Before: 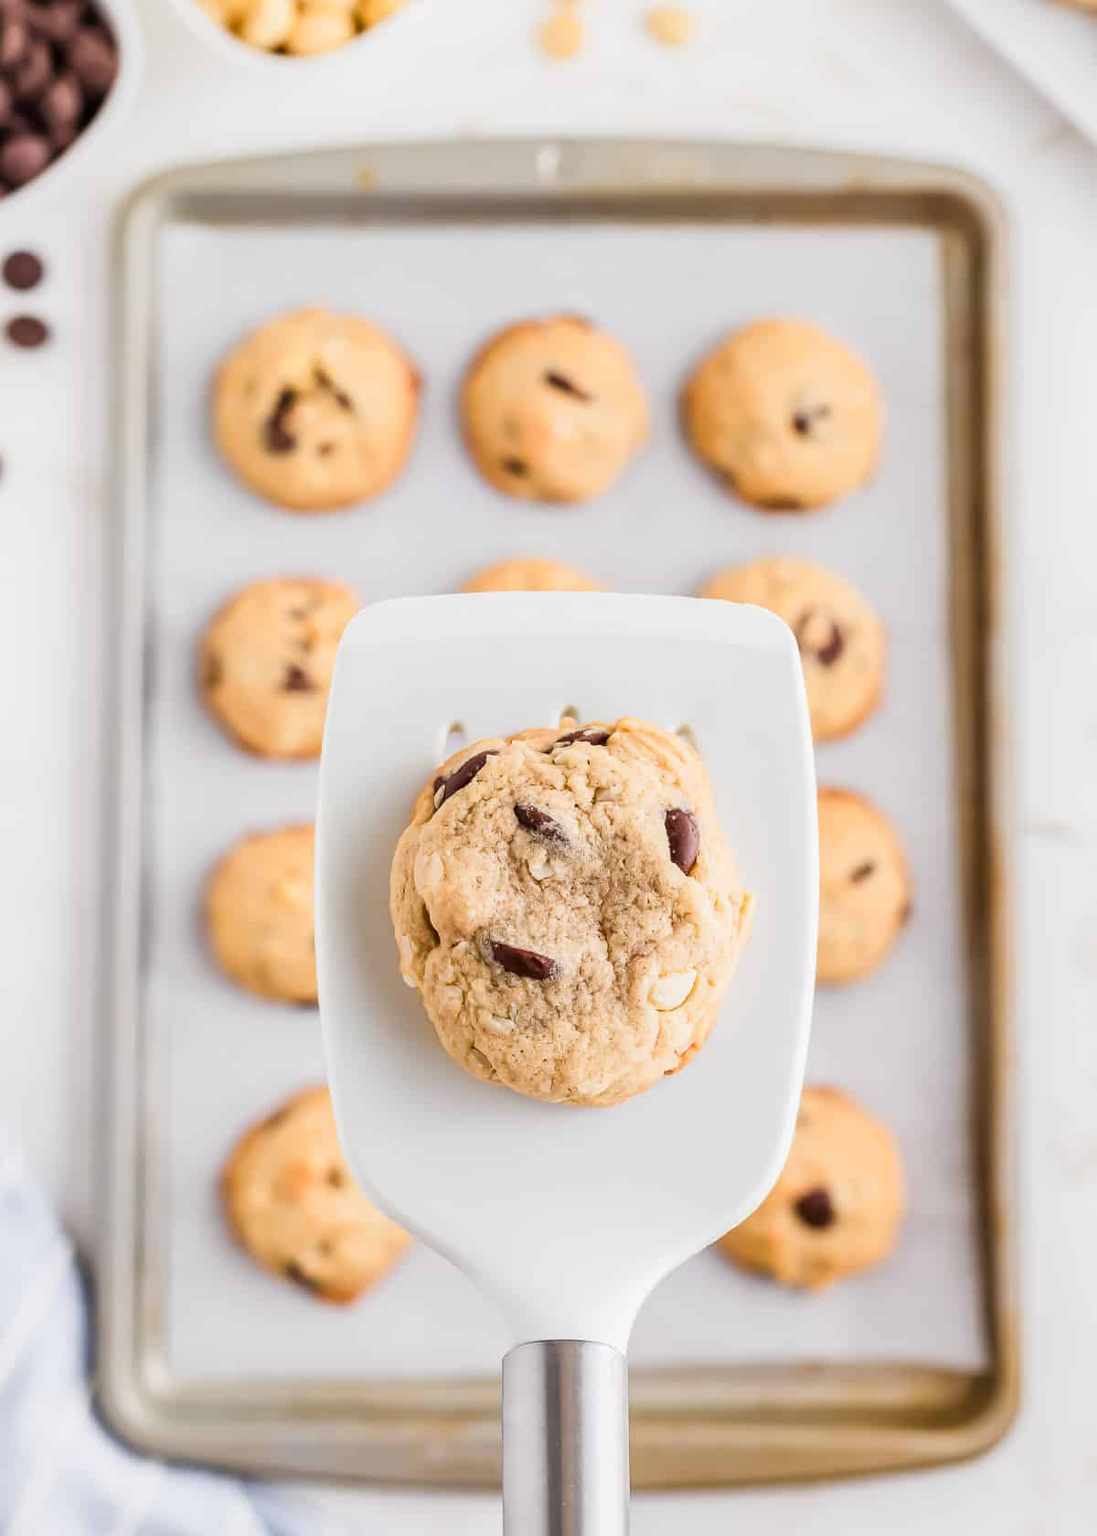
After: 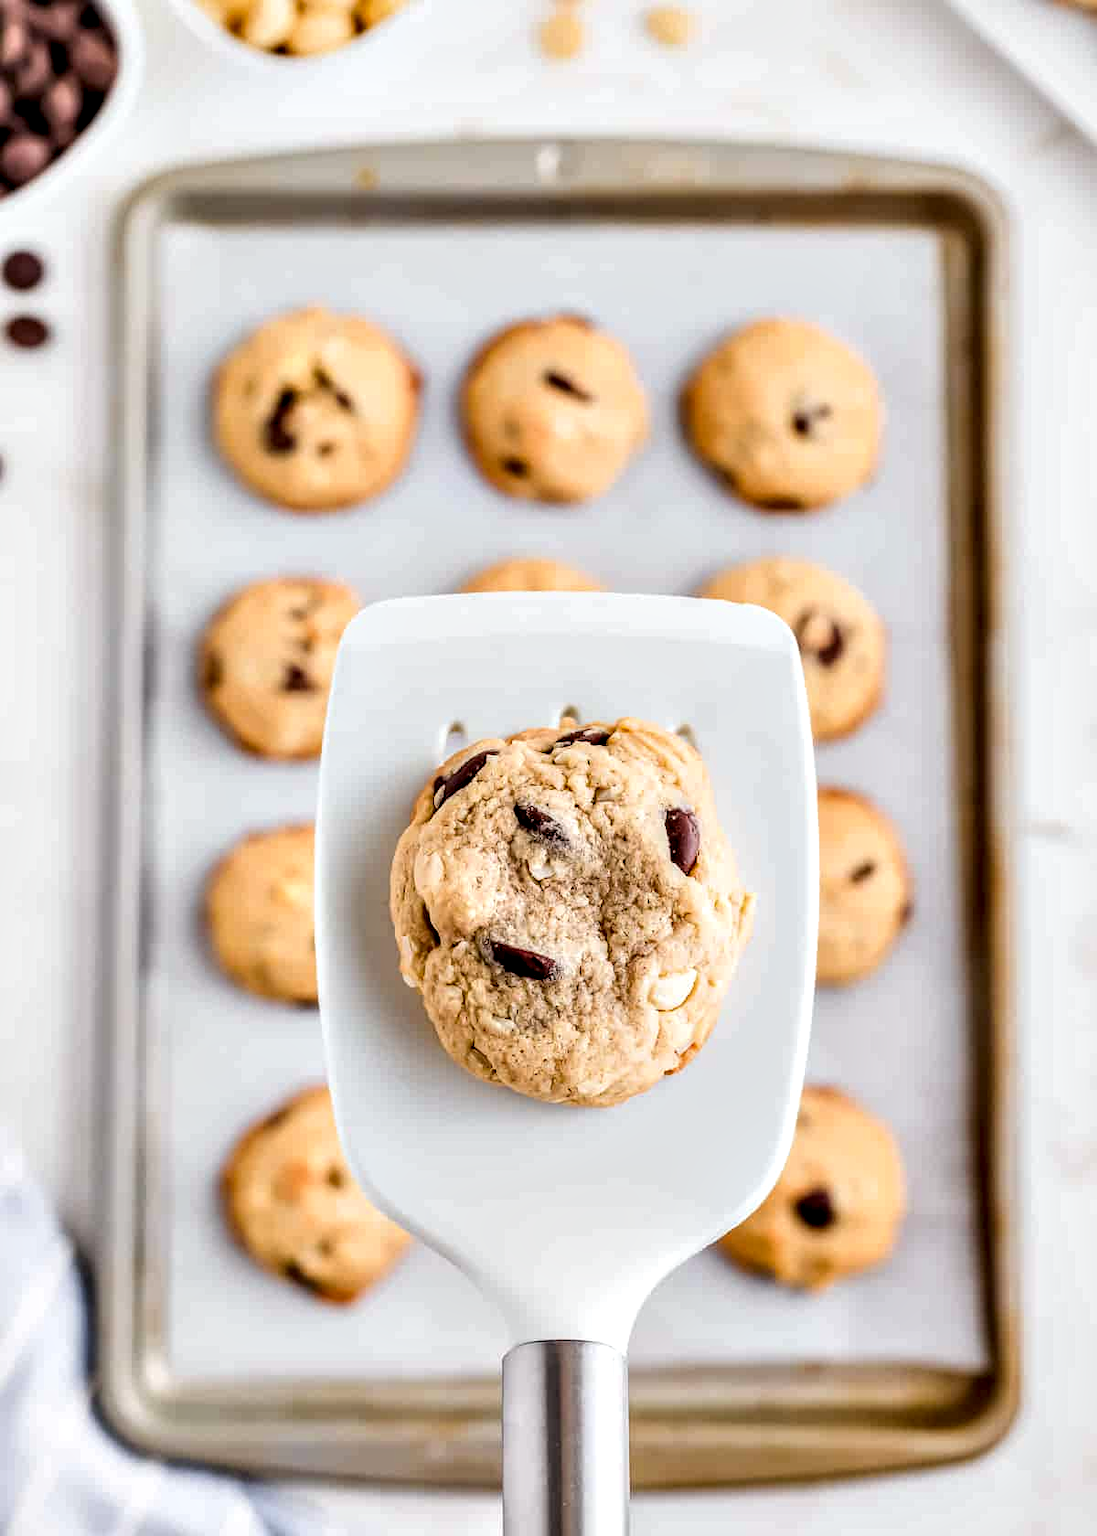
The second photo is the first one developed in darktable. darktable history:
contrast equalizer: octaves 7, y [[0.6 ×6], [0.55 ×6], [0 ×6], [0 ×6], [0 ×6]]
local contrast: on, module defaults
